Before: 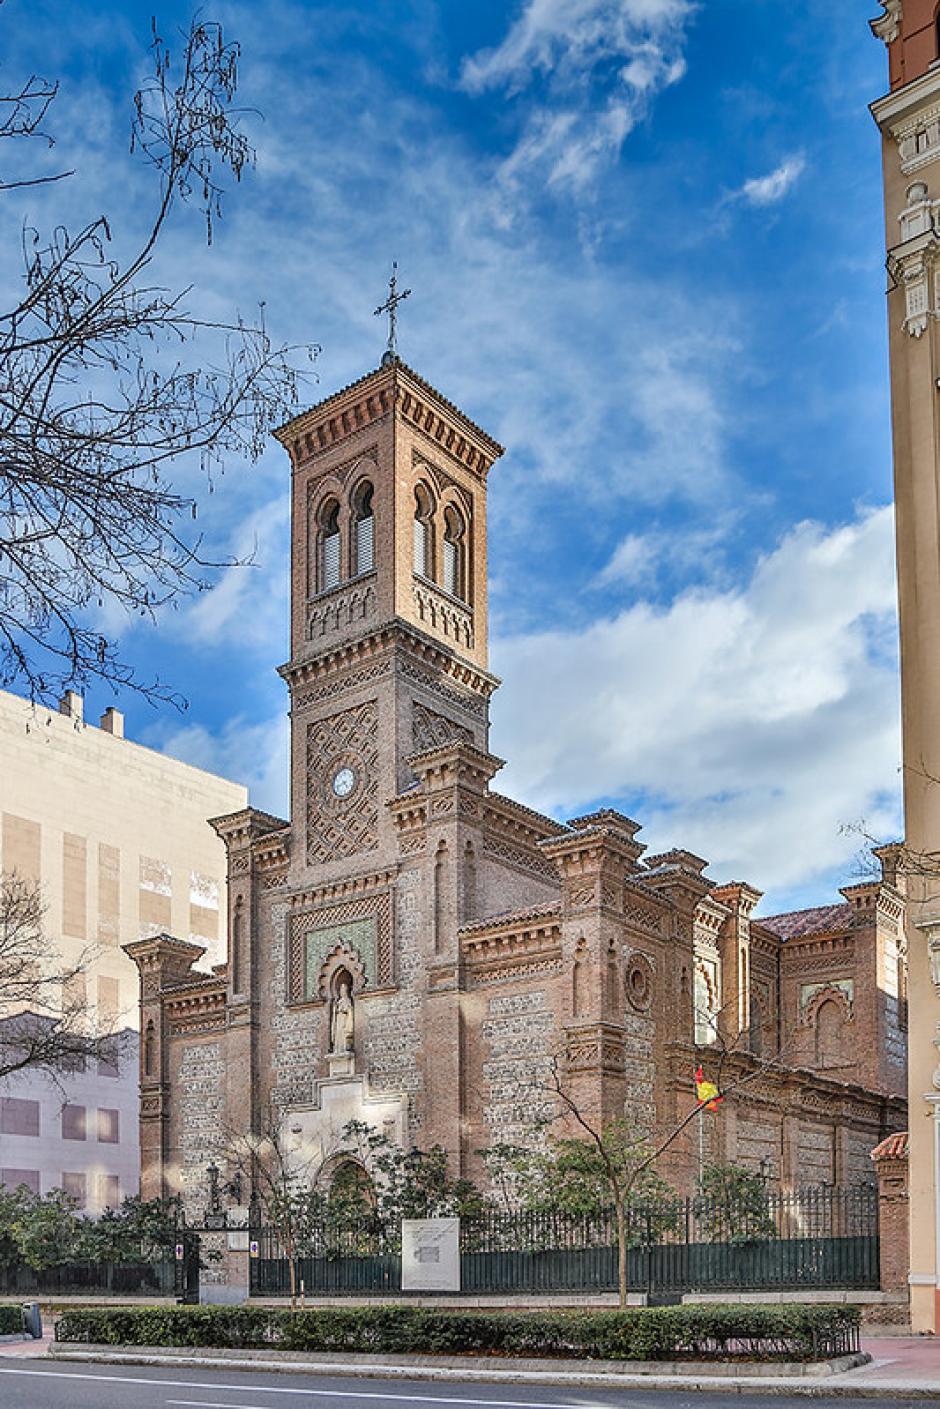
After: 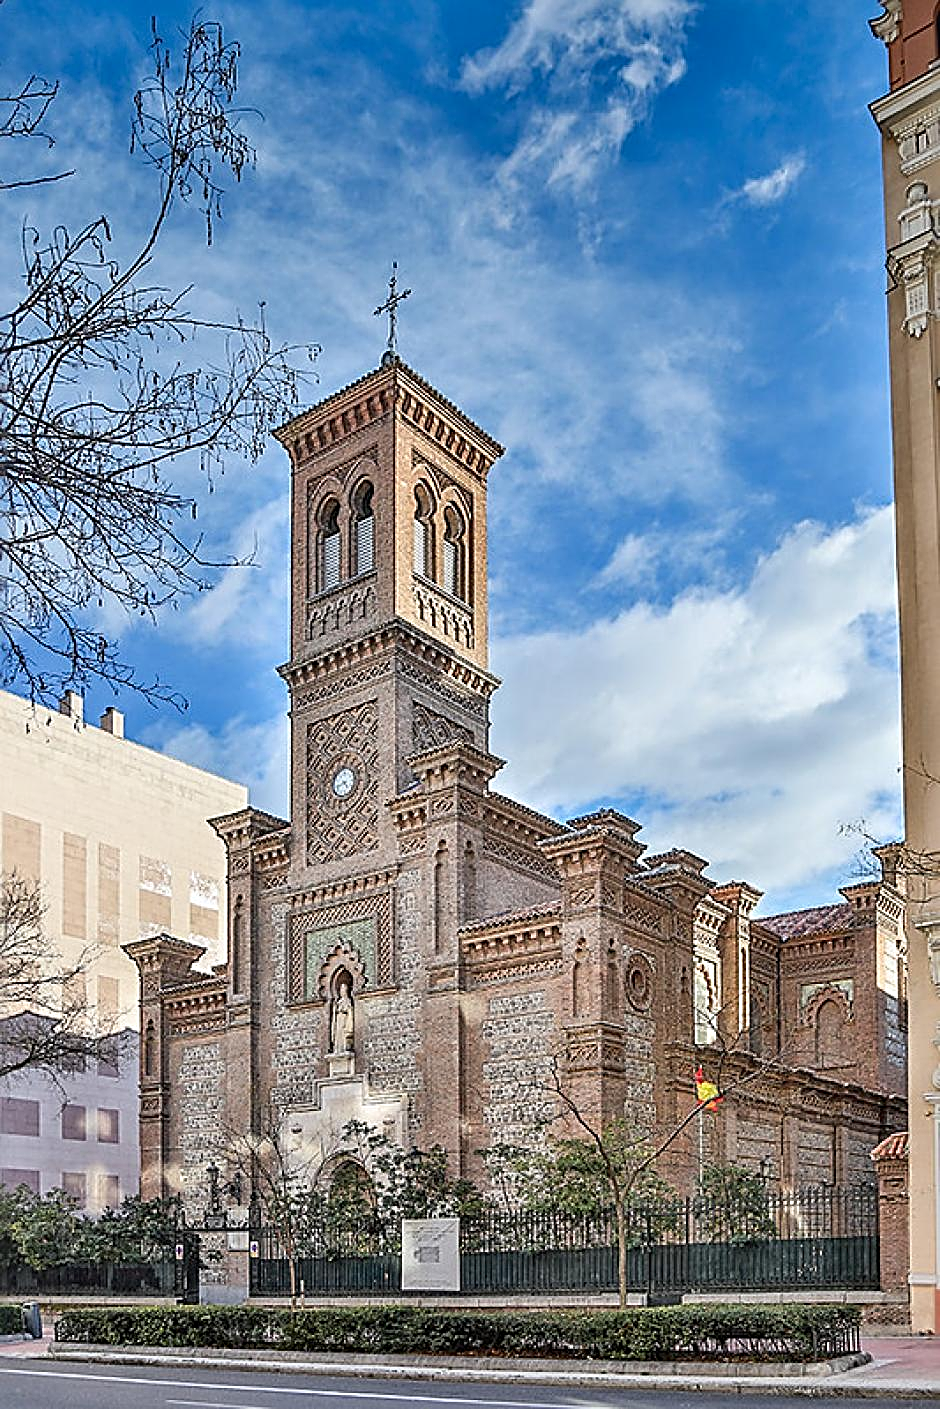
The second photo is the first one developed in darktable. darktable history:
sharpen: radius 2.817, amount 0.715
shadows and highlights: shadows -30, highlights 30
